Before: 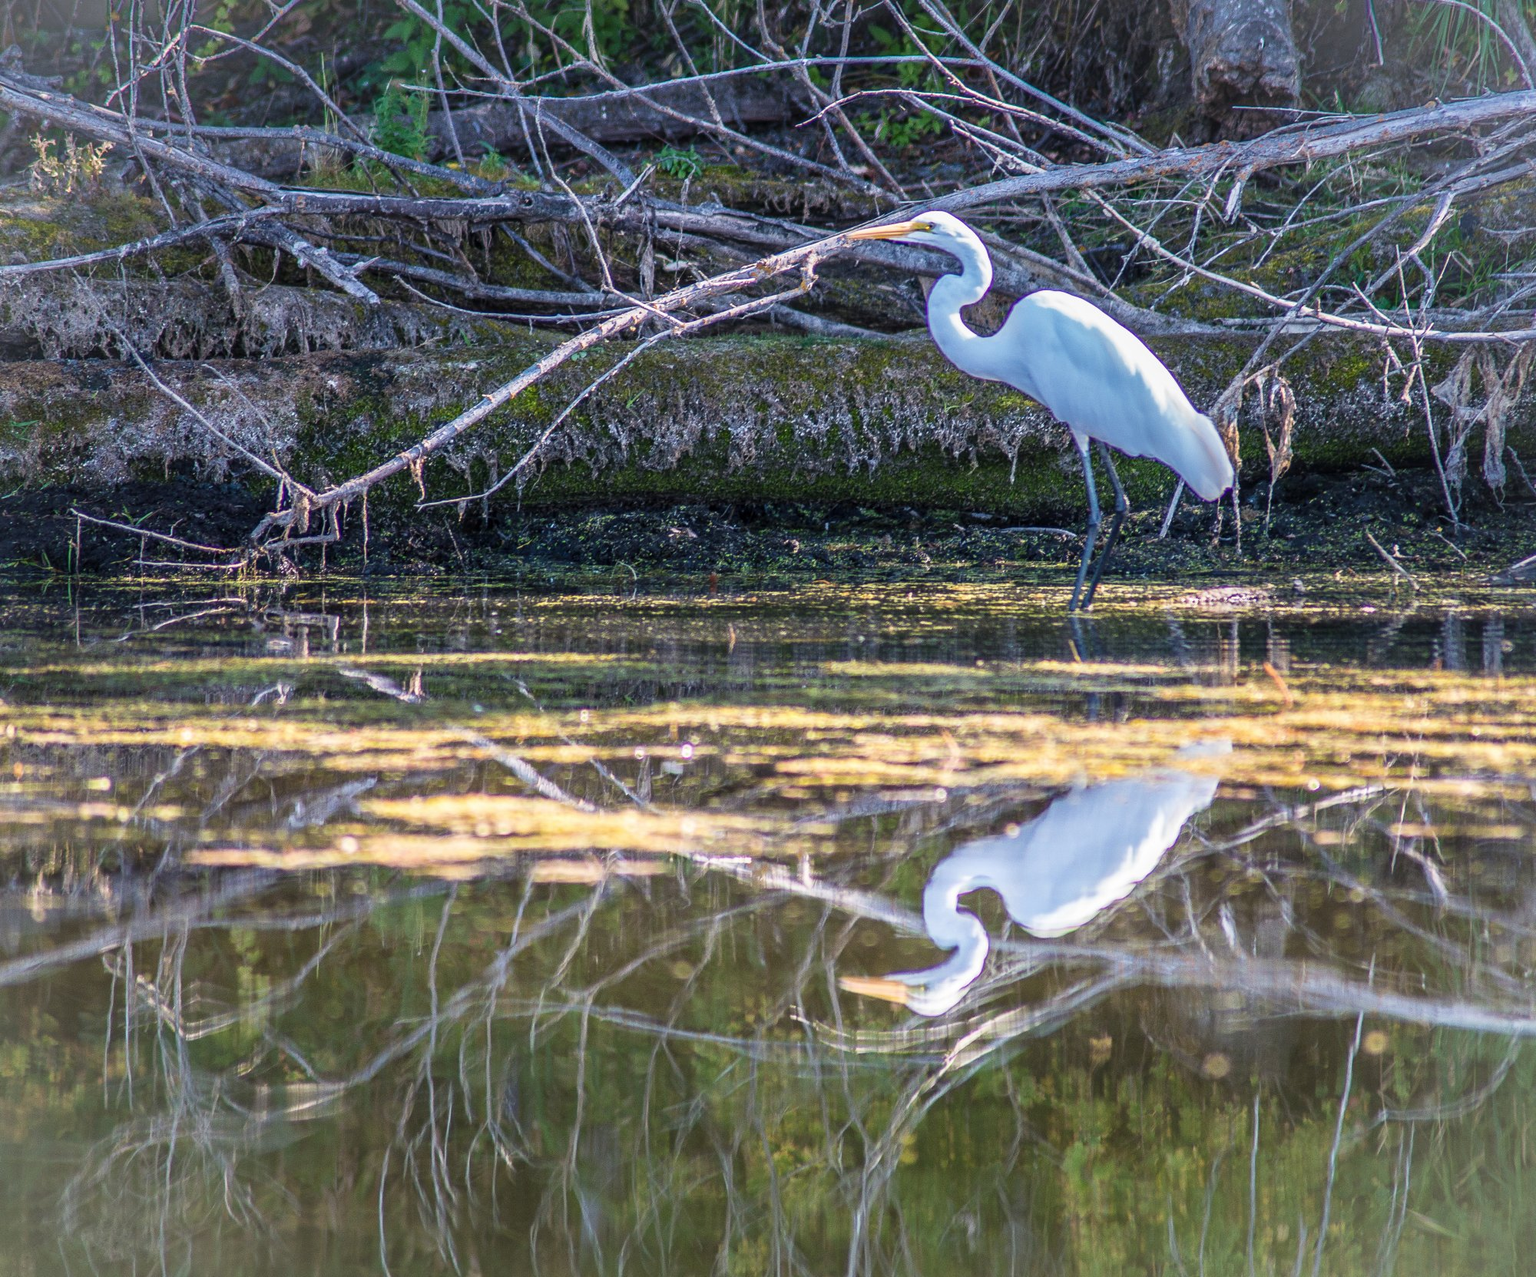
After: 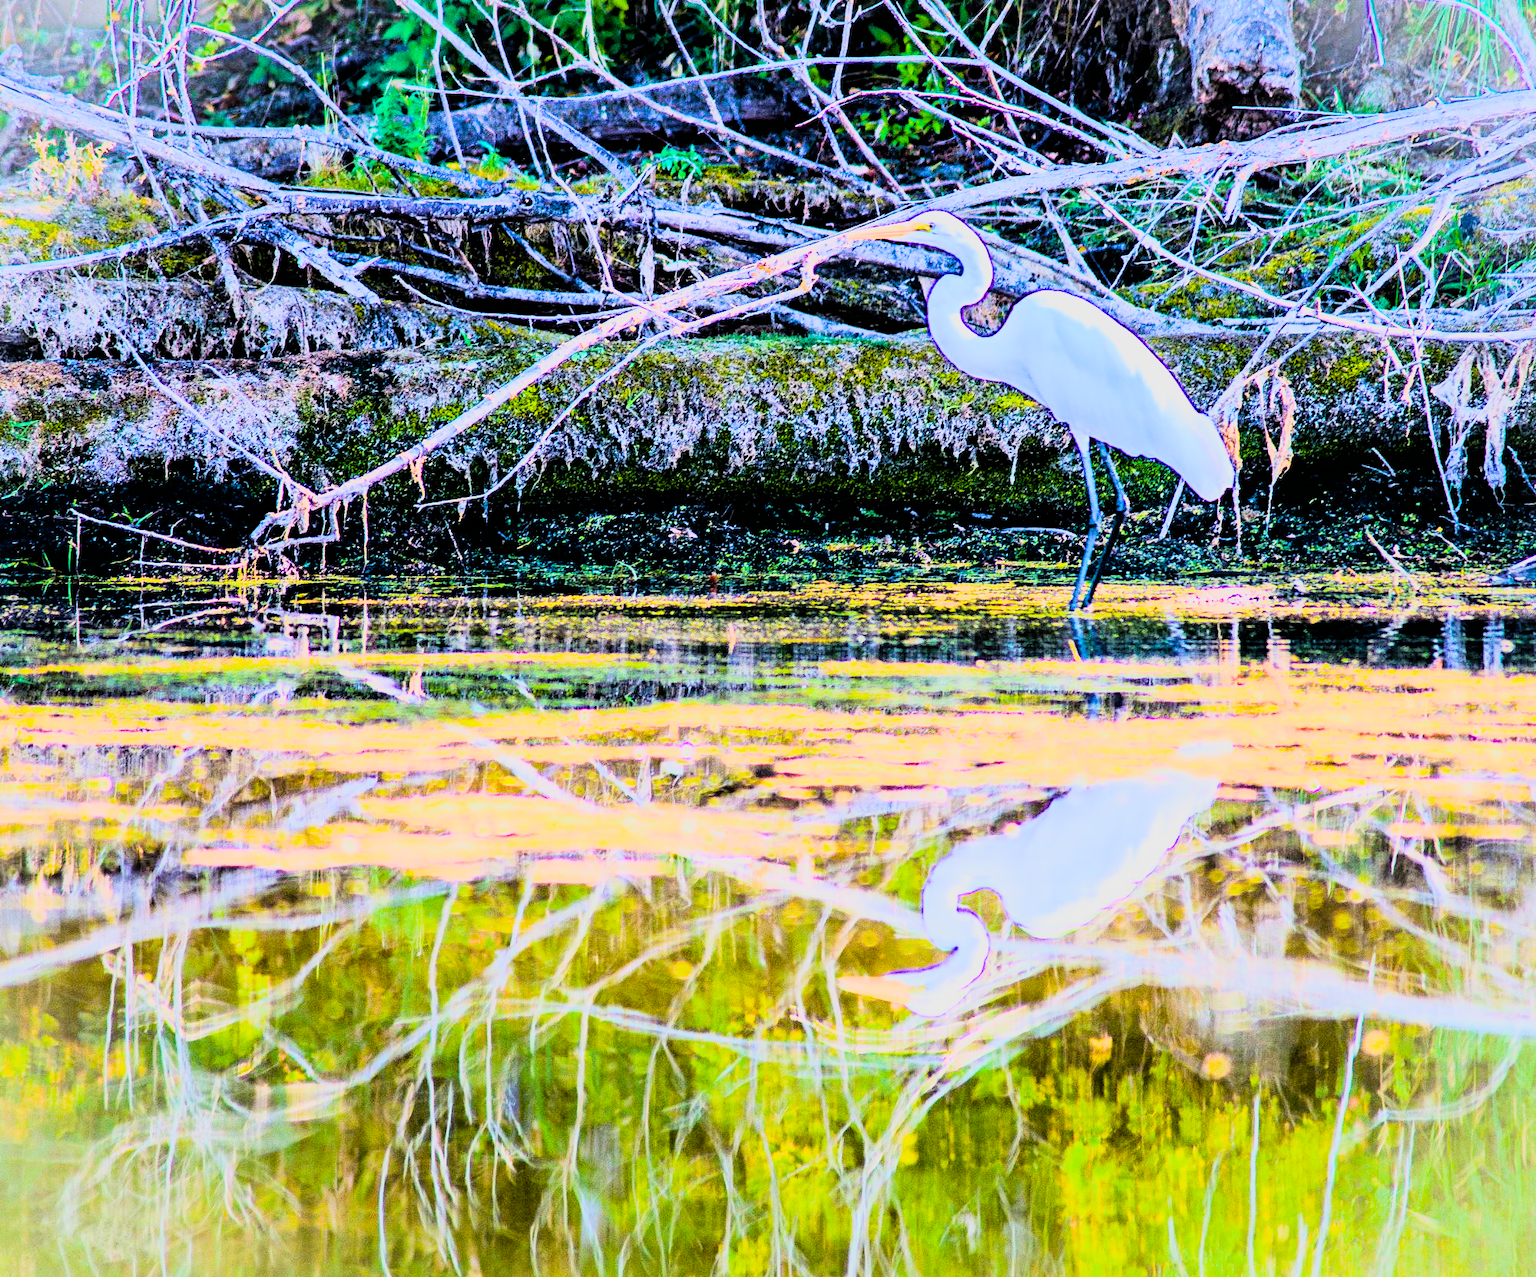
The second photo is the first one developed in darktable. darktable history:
color balance rgb: linear chroma grading › global chroma 25%, perceptual saturation grading › global saturation 40%, perceptual saturation grading › highlights -50%, perceptual saturation grading › shadows 30%, perceptual brilliance grading › global brilliance 25%, global vibrance 60%
filmic rgb: black relative exposure -5 EV, hardness 2.88, contrast 1.4, highlights saturation mix -30%
rgb curve: curves: ch0 [(0, 0) (0.21, 0.15) (0.24, 0.21) (0.5, 0.75) (0.75, 0.96) (0.89, 0.99) (1, 1)]; ch1 [(0, 0.02) (0.21, 0.13) (0.25, 0.2) (0.5, 0.67) (0.75, 0.9) (0.89, 0.97) (1, 1)]; ch2 [(0, 0.02) (0.21, 0.13) (0.25, 0.2) (0.5, 0.67) (0.75, 0.9) (0.89, 0.97) (1, 1)], compensate middle gray true
